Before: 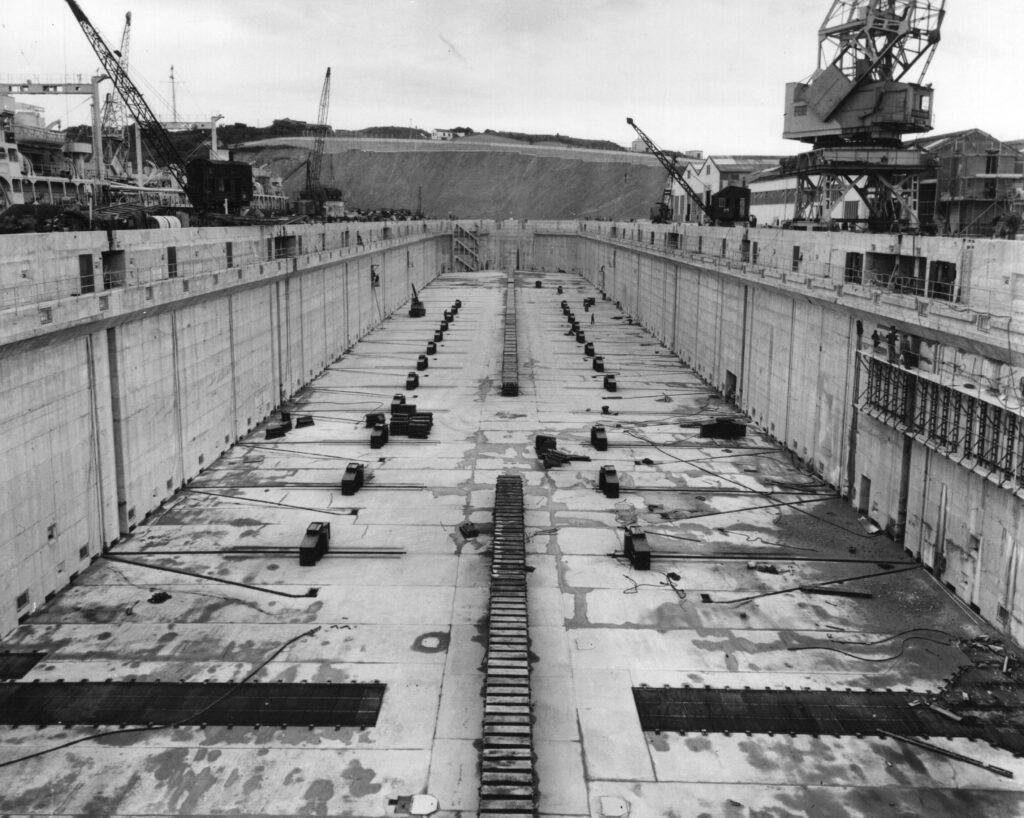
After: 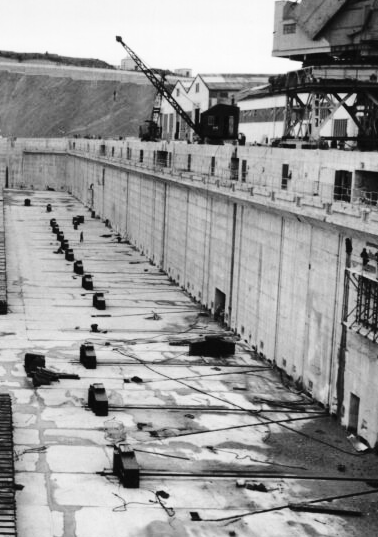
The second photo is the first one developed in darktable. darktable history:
base curve: curves: ch0 [(0, 0) (0.036, 0.025) (0.121, 0.166) (0.206, 0.329) (0.605, 0.79) (1, 1)], preserve colors none
crop and rotate: left 49.936%, top 10.094%, right 13.136%, bottom 24.256%
